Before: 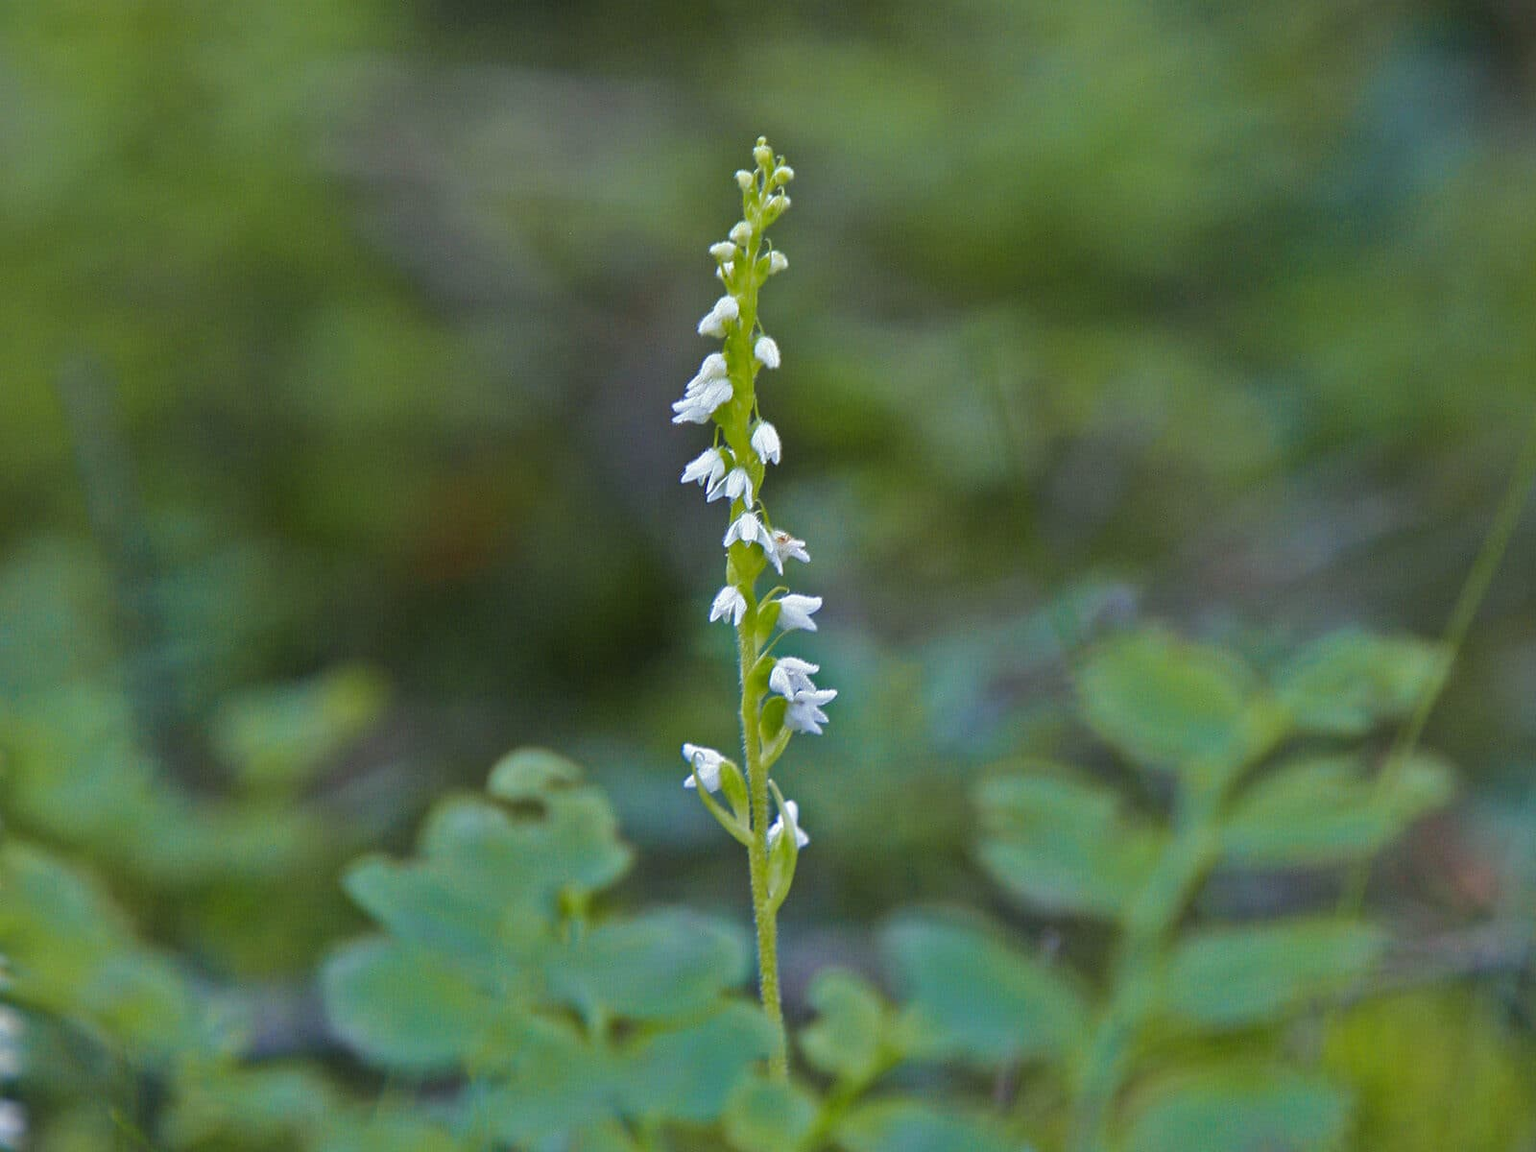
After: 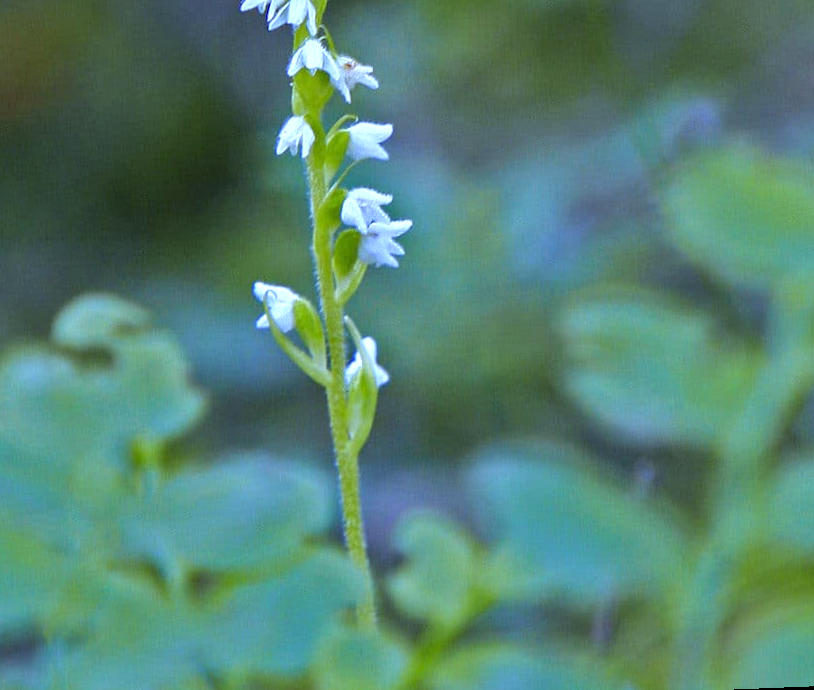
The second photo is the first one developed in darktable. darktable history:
shadows and highlights: shadows 37.27, highlights -28.18, soften with gaussian
white balance: red 0.871, blue 1.249
rotate and perspective: rotation -2.29°, automatic cropping off
exposure: exposure 0.426 EV, compensate highlight preservation false
crop: left 29.672%, top 41.786%, right 20.851%, bottom 3.487%
